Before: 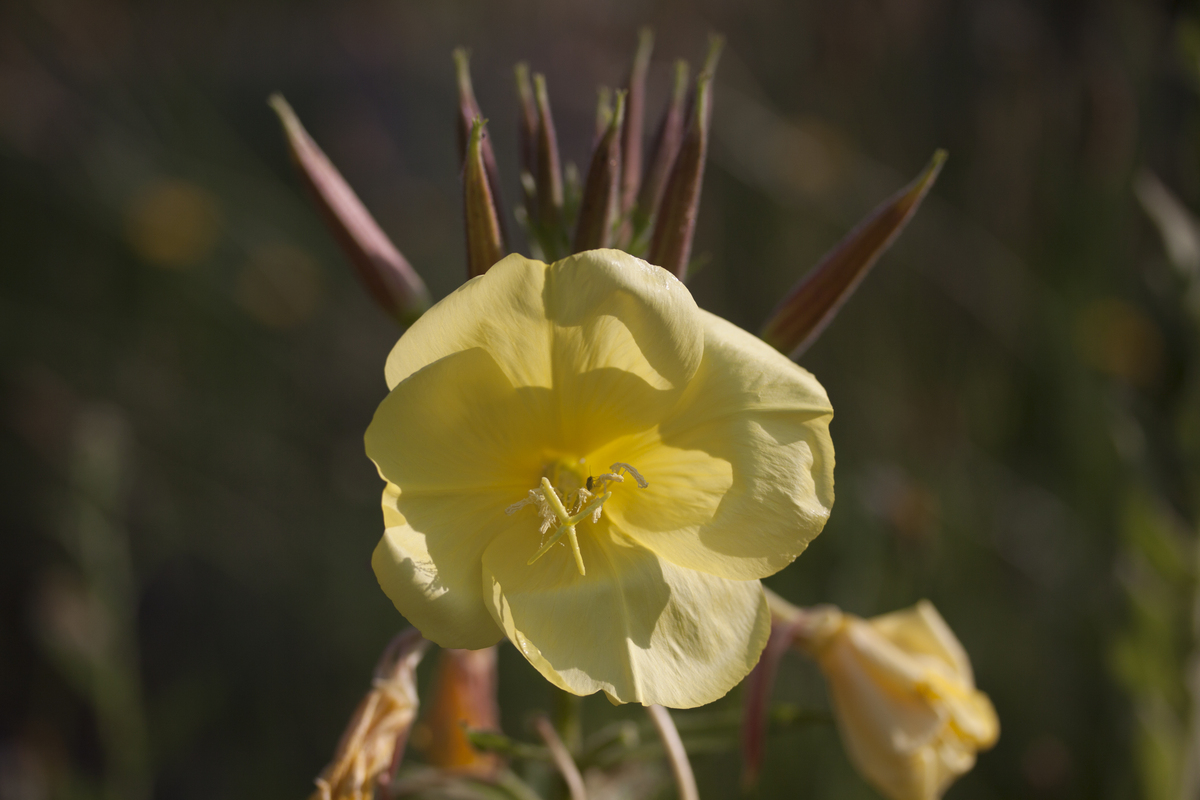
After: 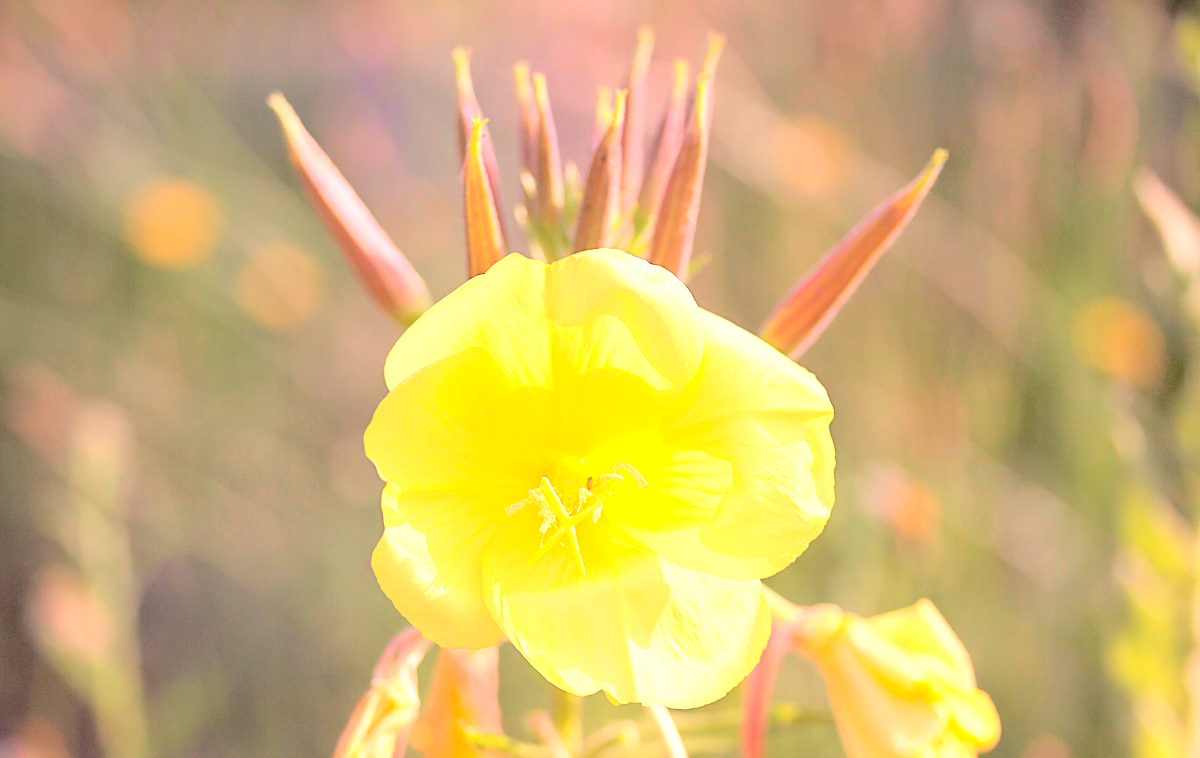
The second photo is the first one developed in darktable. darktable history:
tone curve: curves: ch0 [(0, 0.026) (0.104, 0.1) (0.233, 0.262) (0.398, 0.507) (0.498, 0.621) (0.65, 0.757) (0.835, 0.883) (1, 0.961)]; ch1 [(0, 0) (0.346, 0.307) (0.408, 0.369) (0.453, 0.457) (0.482, 0.476) (0.502, 0.498) (0.521, 0.503) (0.553, 0.554) (0.638, 0.646) (0.693, 0.727) (1, 1)]; ch2 [(0, 0) (0.366, 0.337) (0.434, 0.46) (0.485, 0.494) (0.5, 0.494) (0.511, 0.508) (0.537, 0.55) (0.579, 0.599) (0.663, 0.67) (1, 1)]
sharpen: radius 1.883, amount 0.393, threshold 1.358
crop and rotate: top 0.002%, bottom 5.209%
exposure: black level correction 0, exposure 1.744 EV, compensate exposure bias true, compensate highlight preservation false
contrast brightness saturation: brightness 0.272
color correction: highlights a* 12.99, highlights b* 5.63
tone equalizer: -7 EV 0.186 EV, -6 EV 0.112 EV, -5 EV 0.065 EV, -4 EV 0.037 EV, -2 EV -0.039 EV, -1 EV -0.038 EV, +0 EV -0.081 EV
